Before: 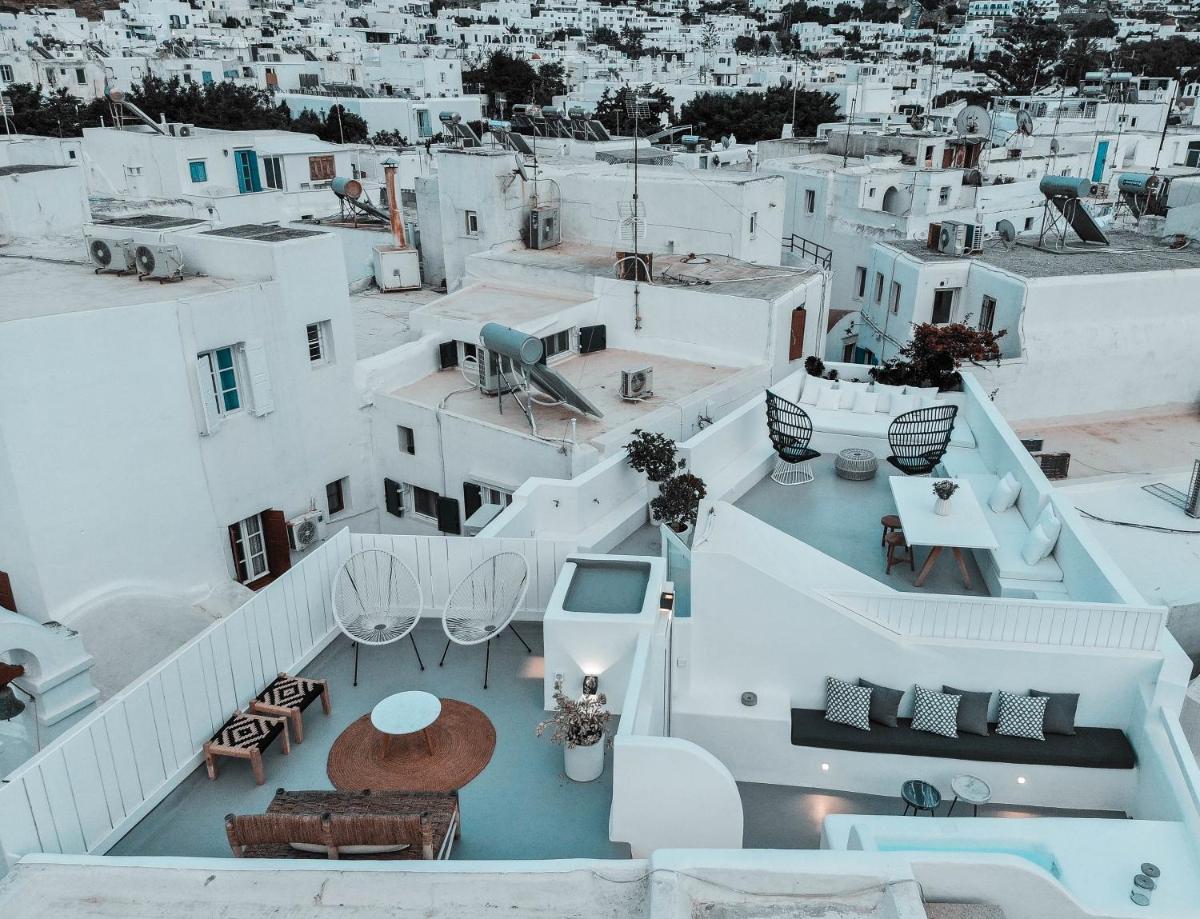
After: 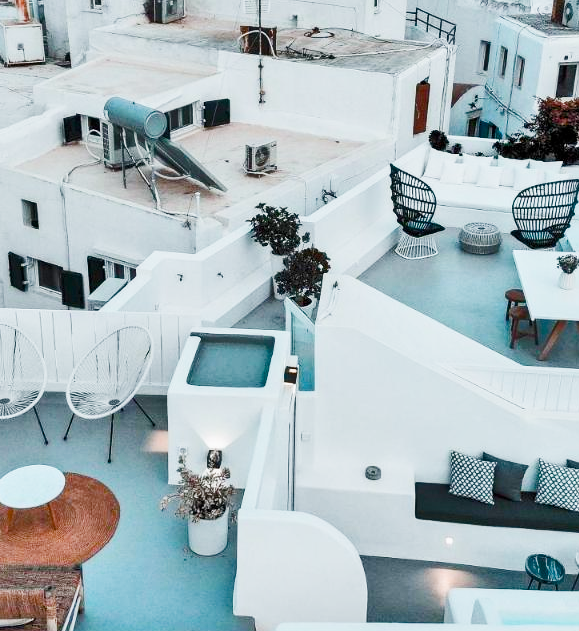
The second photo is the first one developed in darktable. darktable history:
crop: left 31.379%, top 24.658%, right 20.326%, bottom 6.628%
exposure: black level correction 0, exposure 1.1 EV, compensate exposure bias true, compensate highlight preservation false
color balance rgb: global offset › luminance -0.5%, perceptual saturation grading › highlights -17.77%, perceptual saturation grading › mid-tones 33.1%, perceptual saturation grading › shadows 50.52%, perceptual brilliance grading › highlights 10.8%, perceptual brilliance grading › shadows -10.8%, global vibrance 24.22%, contrast -25%
tone equalizer: -8 EV 1 EV, -7 EV 1 EV, -6 EV 1 EV, -5 EV 1 EV, -4 EV 1 EV, -3 EV 0.75 EV, -2 EV 0.5 EV, -1 EV 0.25 EV
shadows and highlights: low approximation 0.01, soften with gaussian
filmic rgb: black relative exposure -5 EV, white relative exposure 3.5 EV, hardness 3.19, contrast 1.3, highlights saturation mix -50%
